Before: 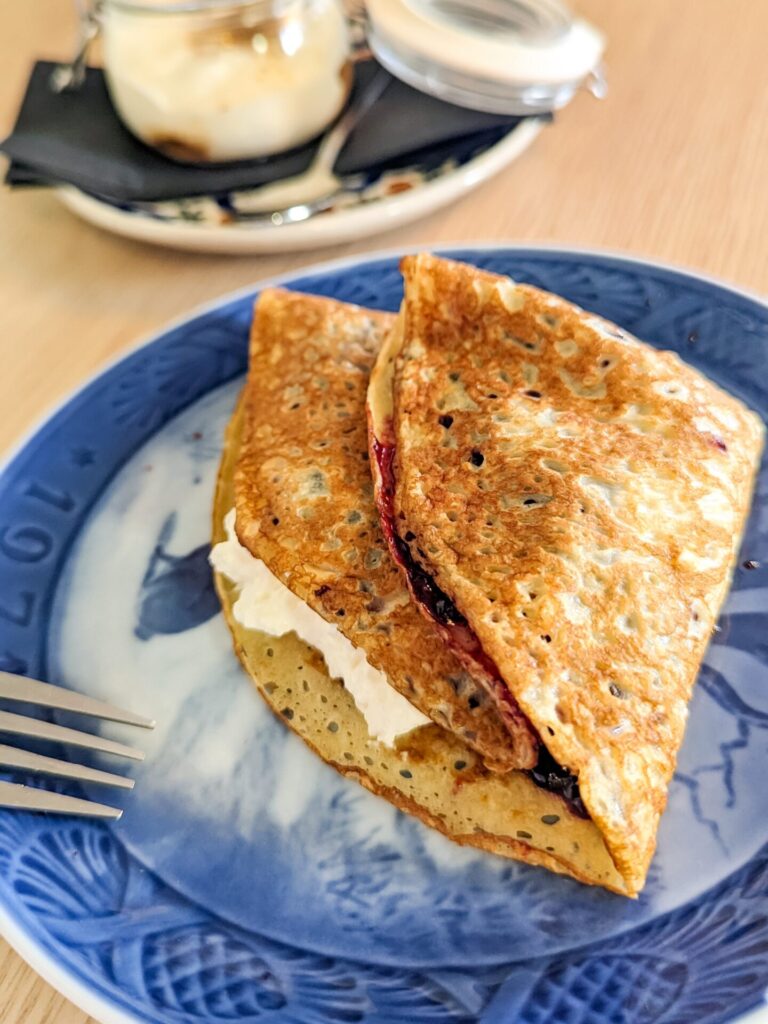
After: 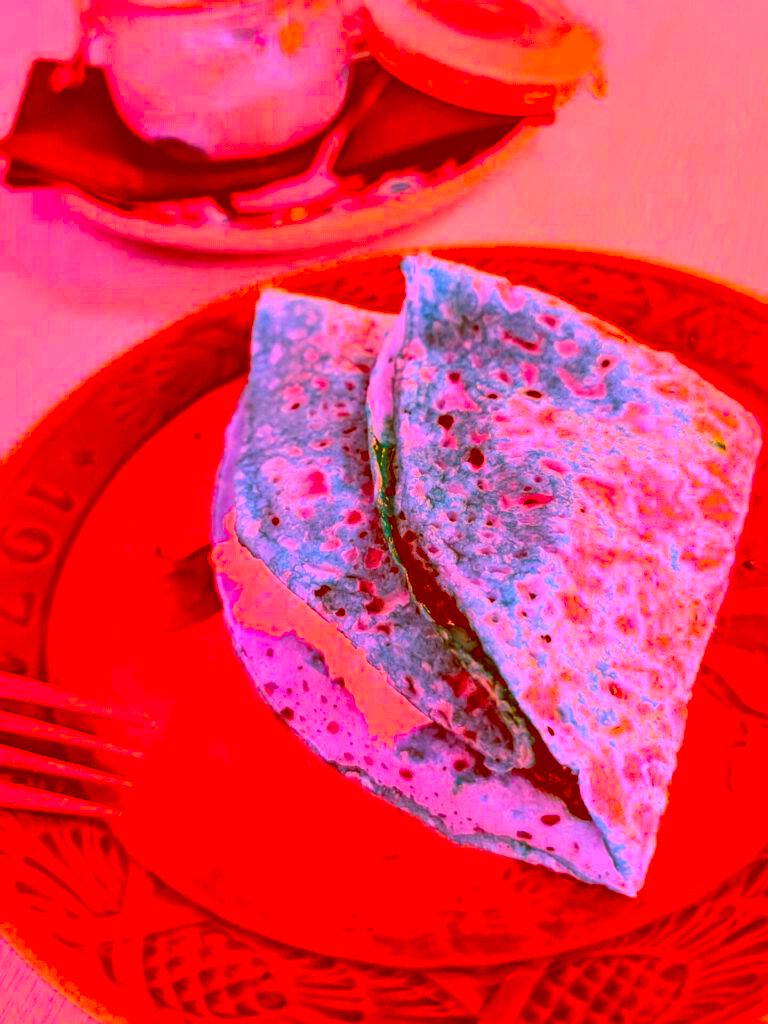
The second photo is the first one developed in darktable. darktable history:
color correction: highlights a* -39.31, highlights b* -39.63, shadows a* -39.77, shadows b* -39.76, saturation -2.94
filmic rgb: black relative exposure -5.09 EV, white relative exposure 3.17 EV, threshold 5.98 EV, hardness 3.45, contrast 1.194, highlights saturation mix -31.4%, color science v6 (2022), enable highlight reconstruction true
